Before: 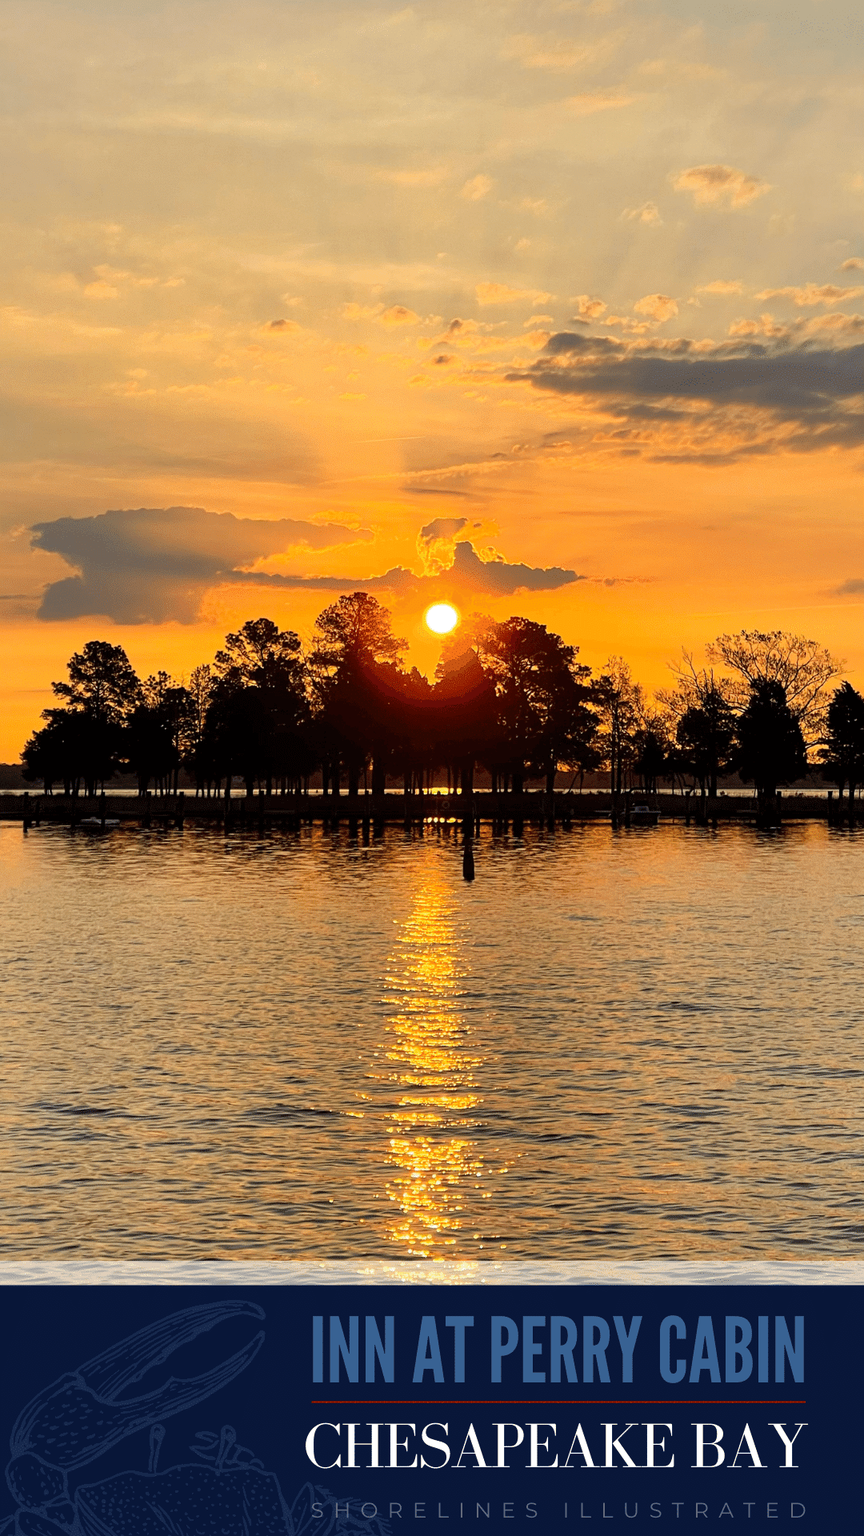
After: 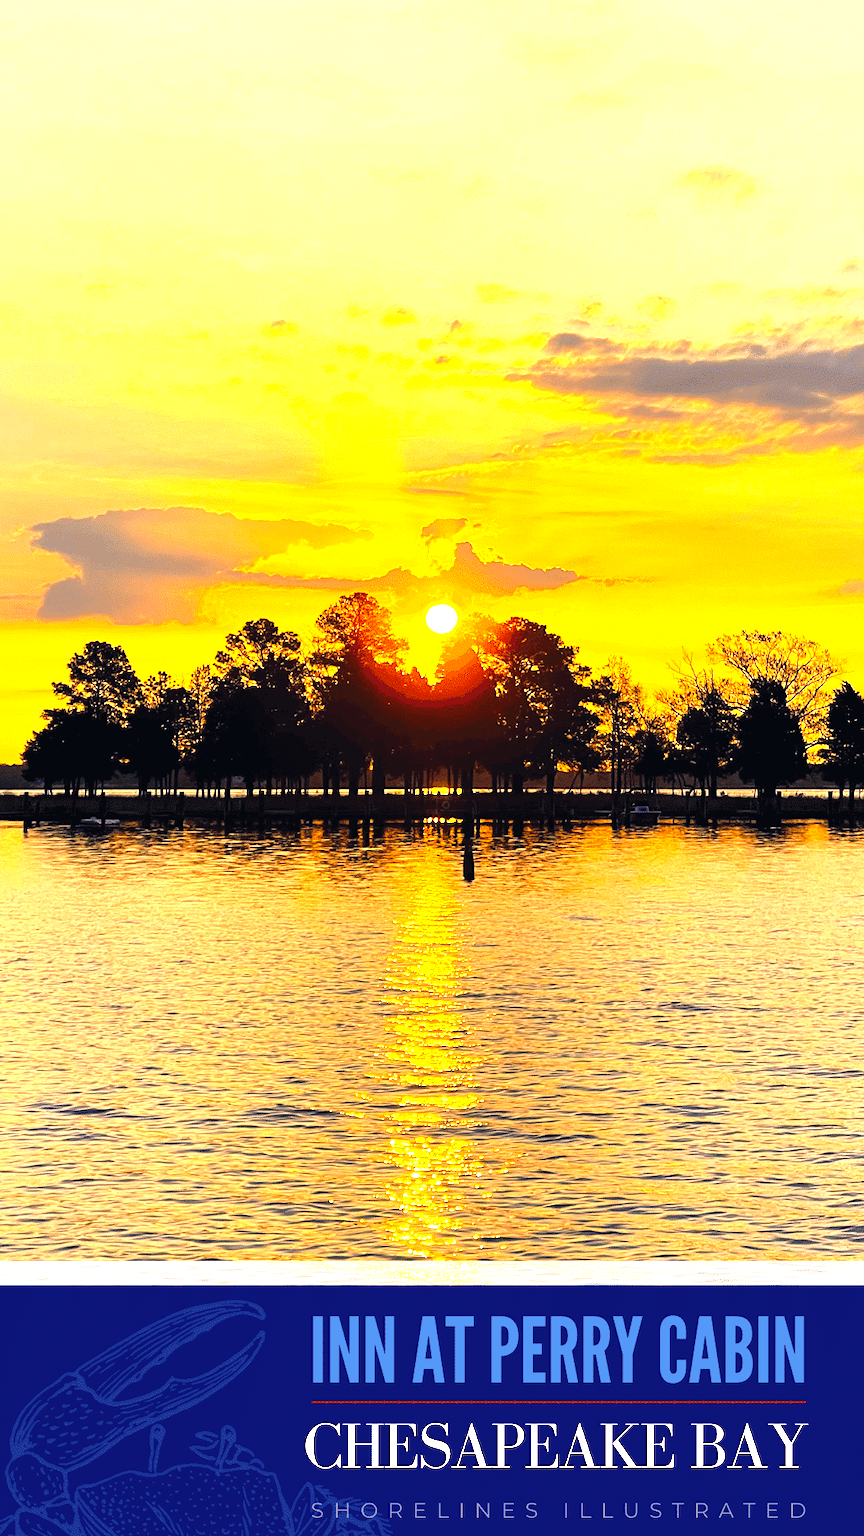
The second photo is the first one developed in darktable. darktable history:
color correction: highlights a* 7.52, highlights b* 4.14
color balance rgb: shadows lift › luminance -40.801%, shadows lift › chroma 14.375%, shadows lift › hue 257.75°, global offset › luminance 0.248%, global offset › hue 168.89°, linear chroma grading › global chroma 14.649%, perceptual saturation grading › global saturation 0.326%, perceptual brilliance grading › highlights 2.819%, global vibrance 20%
exposure: black level correction 0, exposure 1.376 EV, compensate highlight preservation false
